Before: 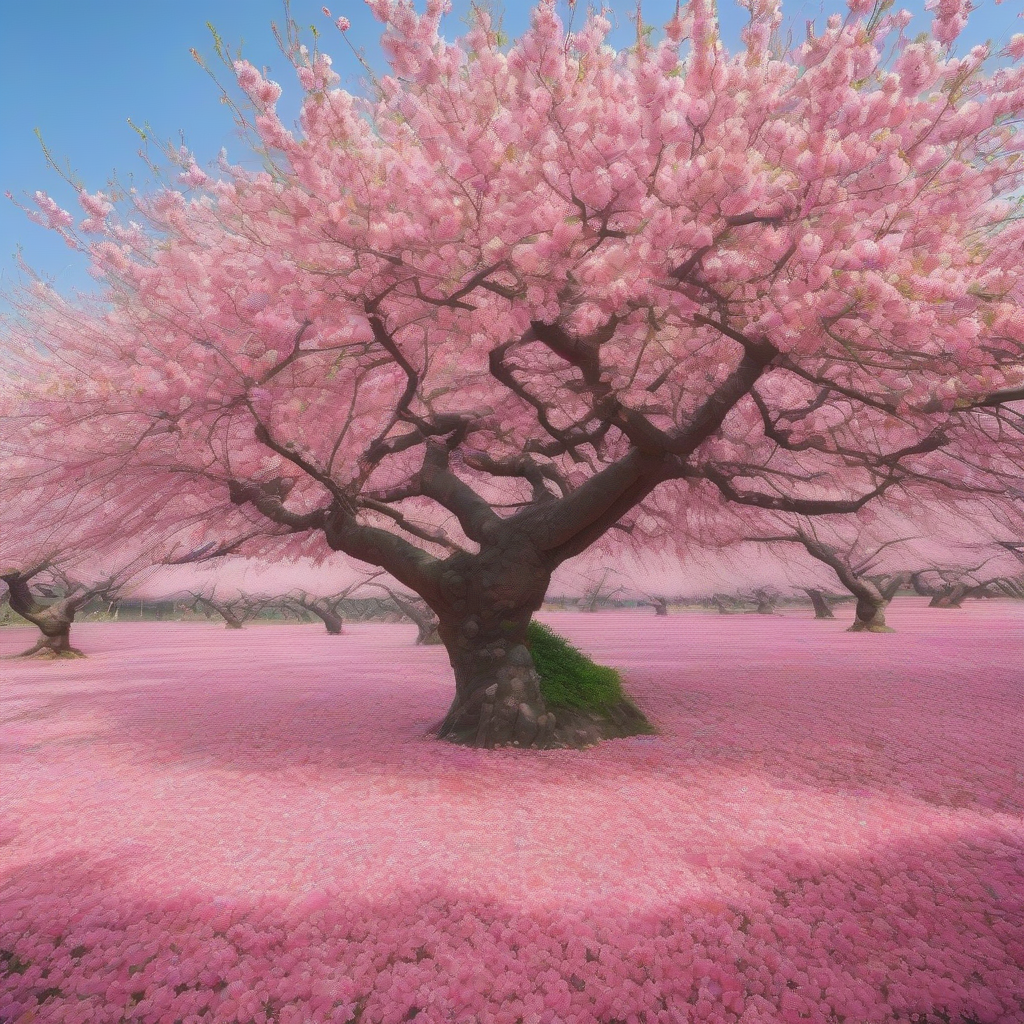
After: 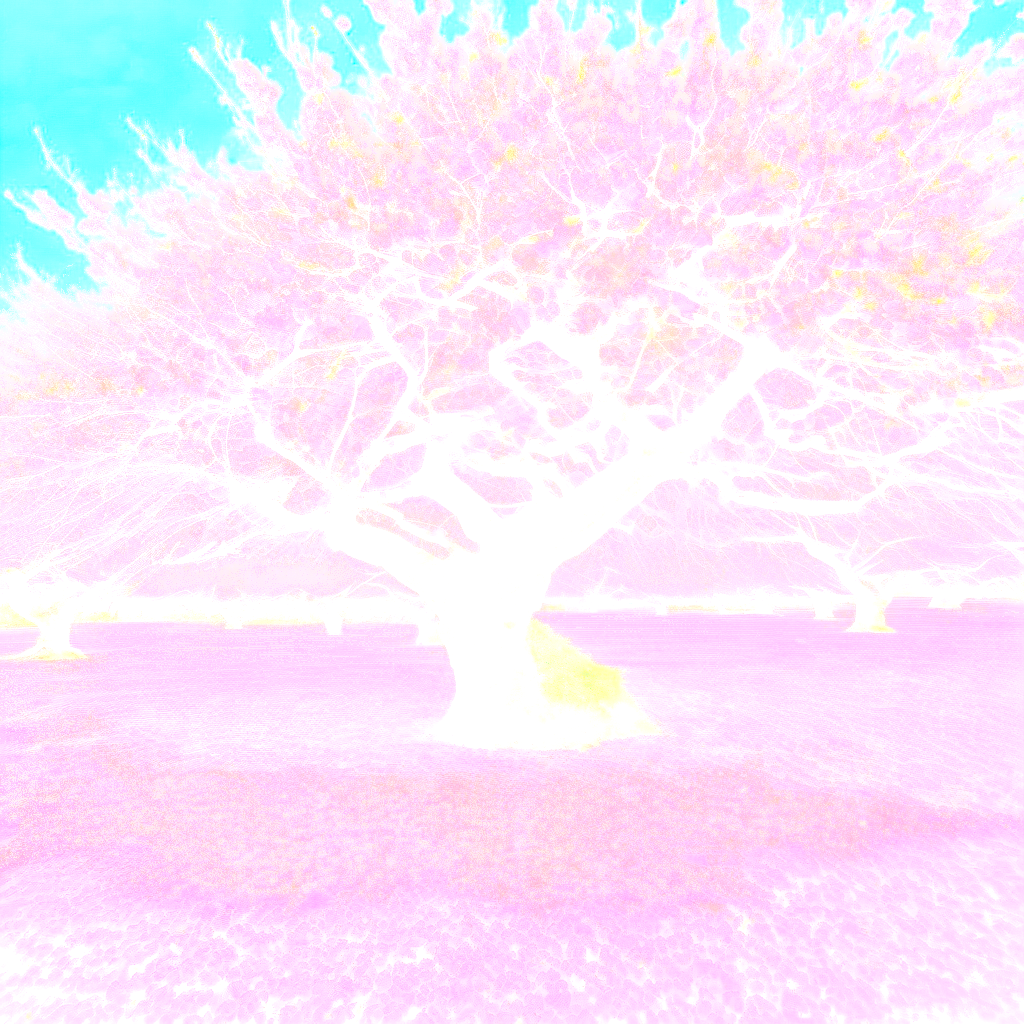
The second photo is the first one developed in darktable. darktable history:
tone equalizer: on, module defaults
exposure: black level correction 0.011, exposure 1.088 EV, compensate exposure bias true, compensate highlight preservation false
sharpen: on, module defaults
contrast brightness saturation: contrast 0.16, saturation 0.32
bloom: size 70%, threshold 25%, strength 70%
global tonemap: drago (1, 100), detail 1
local contrast: mode bilateral grid, contrast 20, coarseness 50, detail 179%, midtone range 0.2
shadows and highlights: shadows 40, highlights -60
